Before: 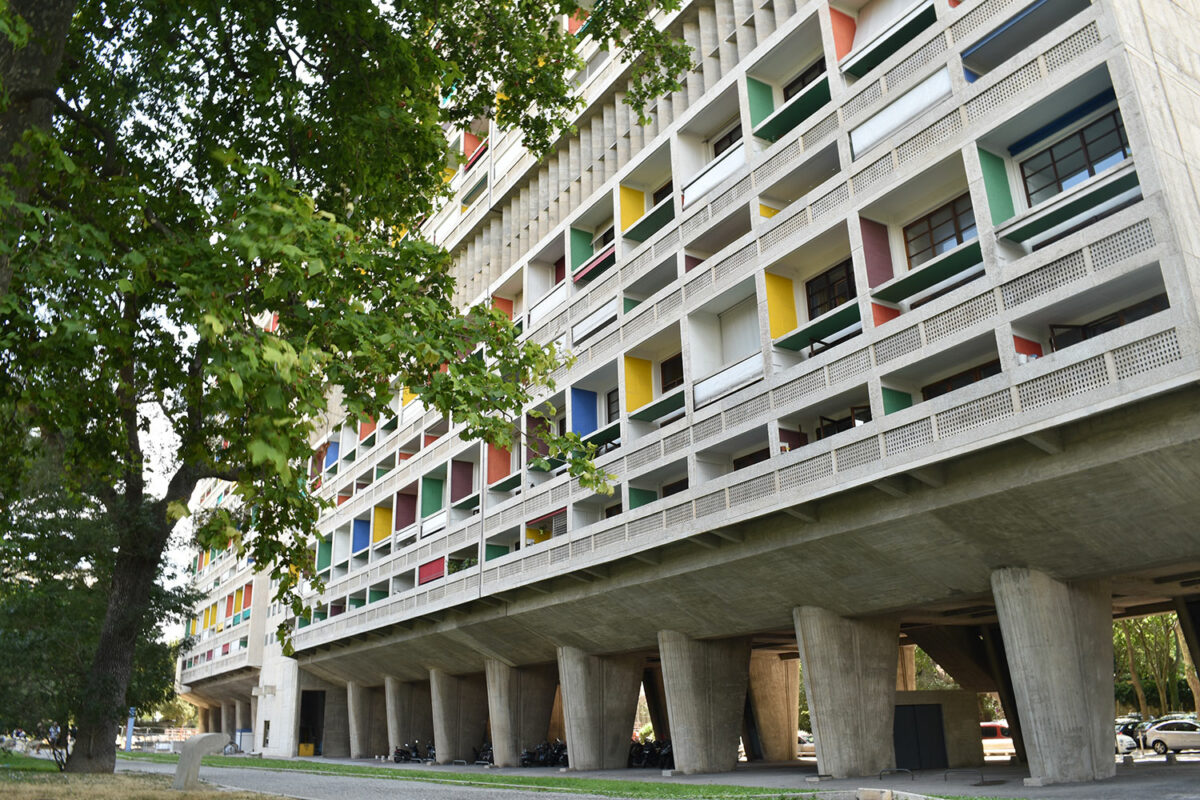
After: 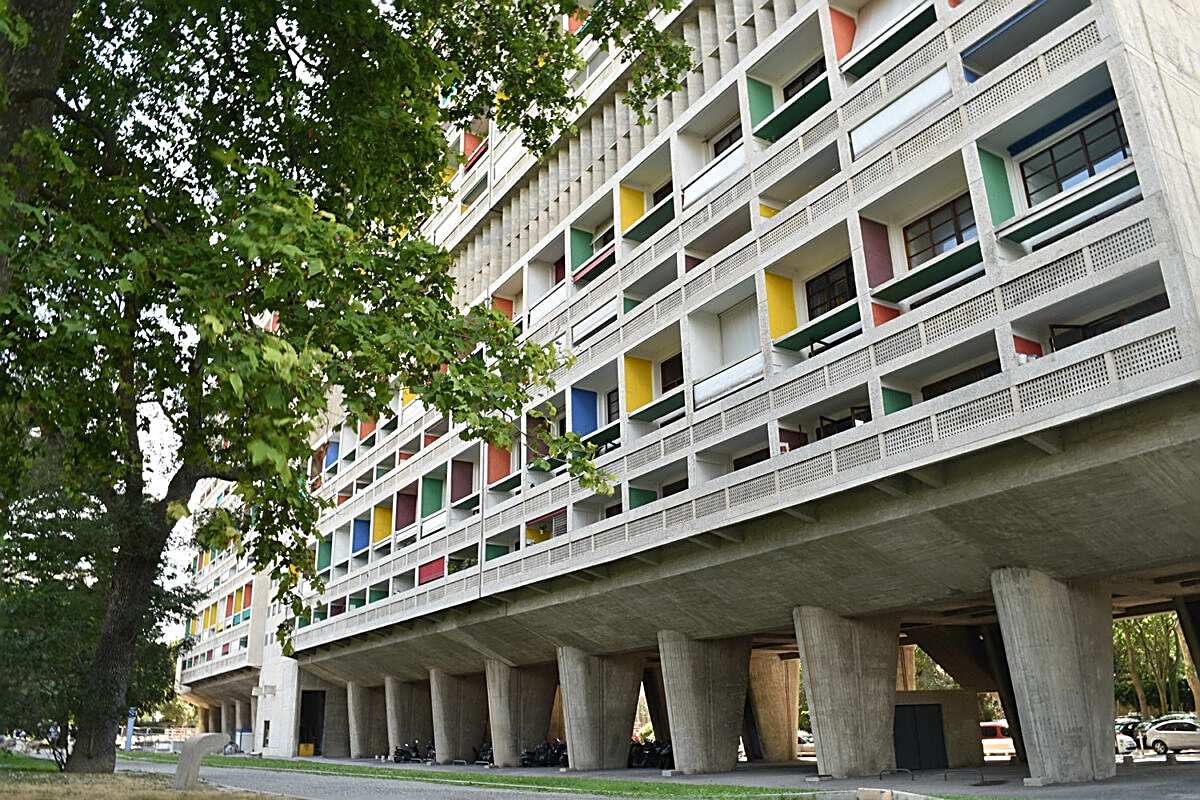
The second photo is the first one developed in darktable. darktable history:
sharpen: amount 0.735
